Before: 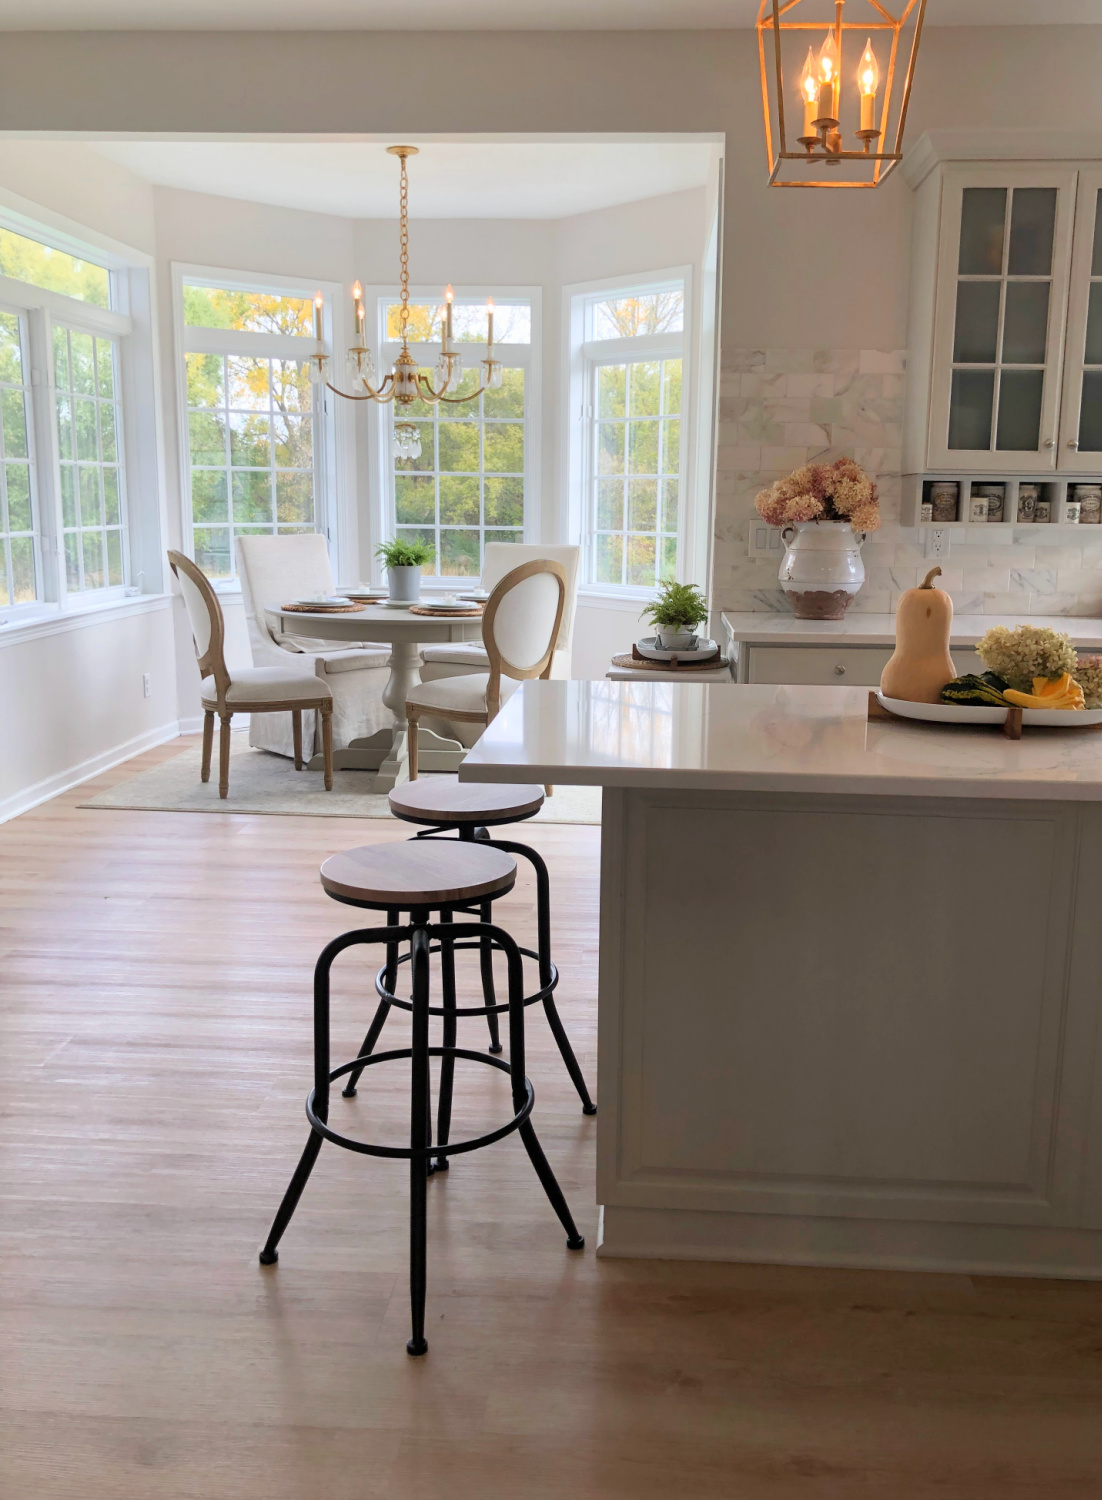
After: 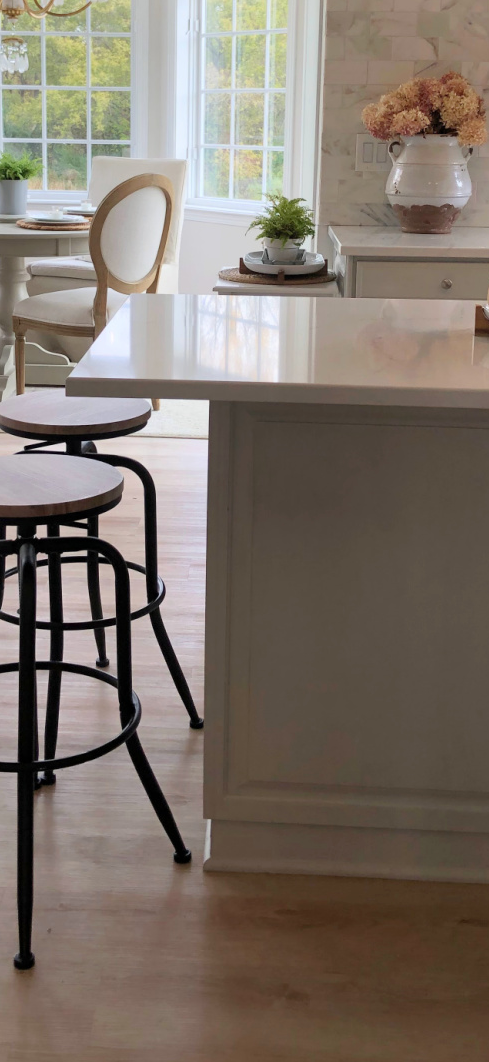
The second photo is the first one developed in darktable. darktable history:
crop: left 35.67%, top 25.792%, right 19.943%, bottom 3.348%
